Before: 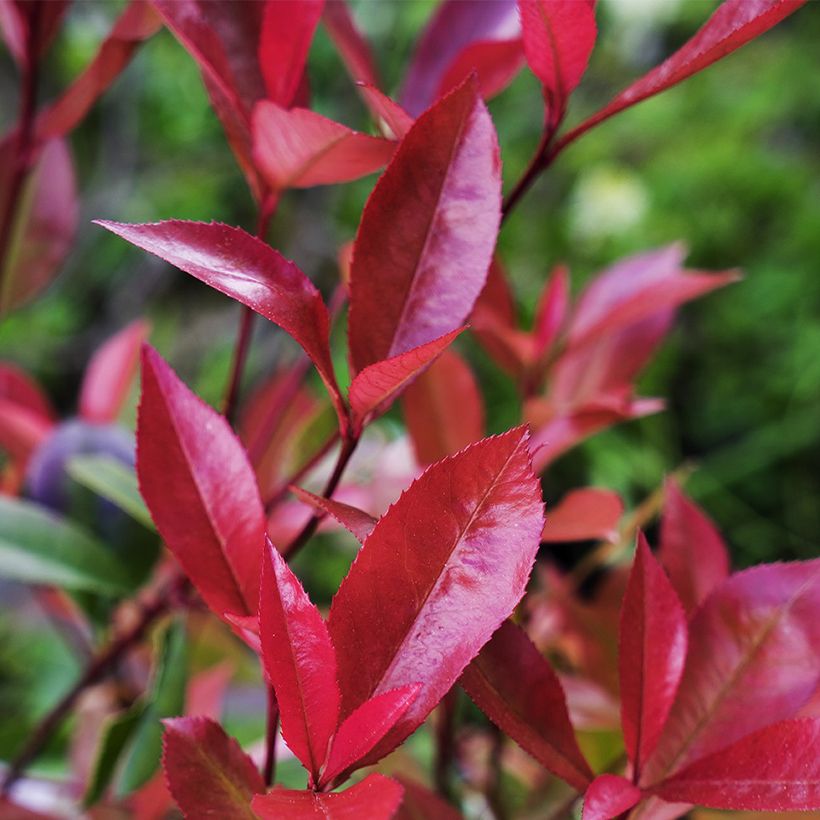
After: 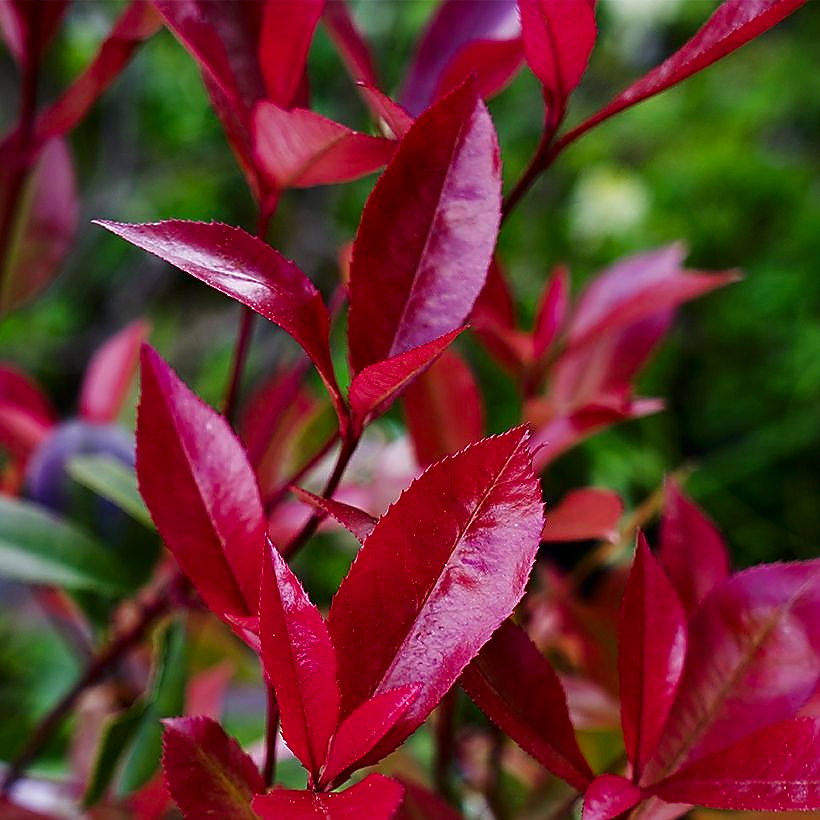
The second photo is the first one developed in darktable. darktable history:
sharpen: radius 1.39, amount 1.262, threshold 0.667
contrast brightness saturation: contrast 0.065, brightness -0.144, saturation 0.114
